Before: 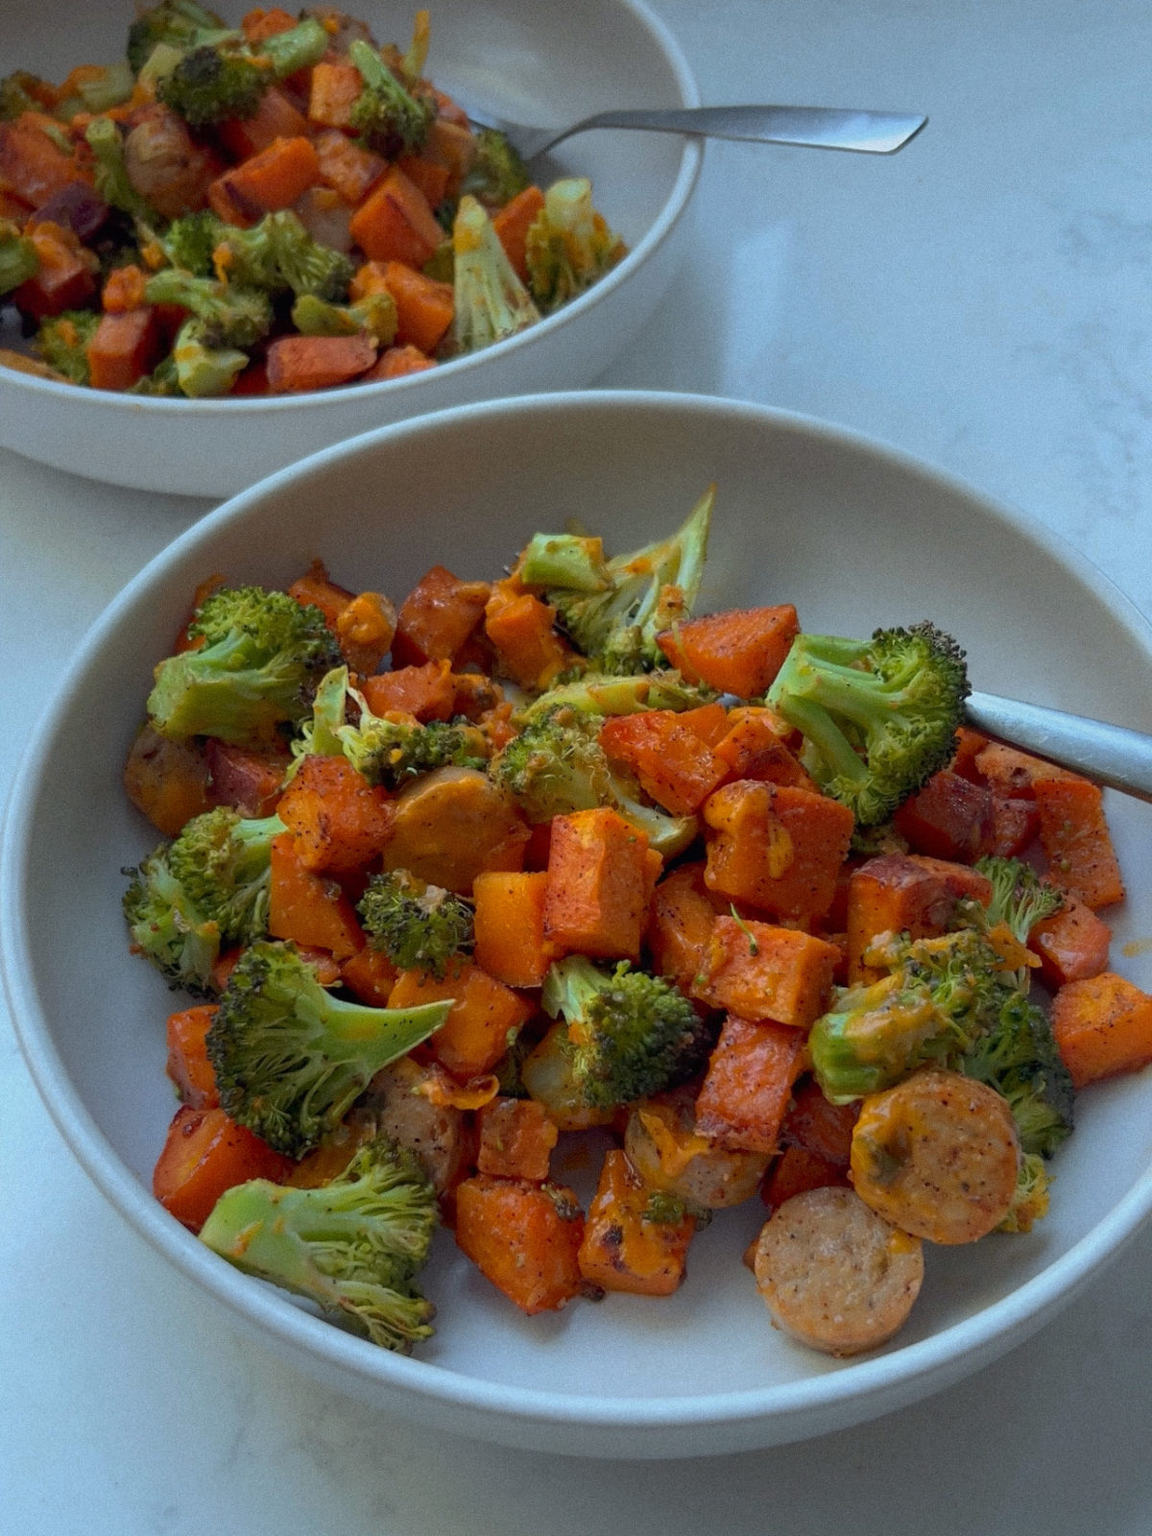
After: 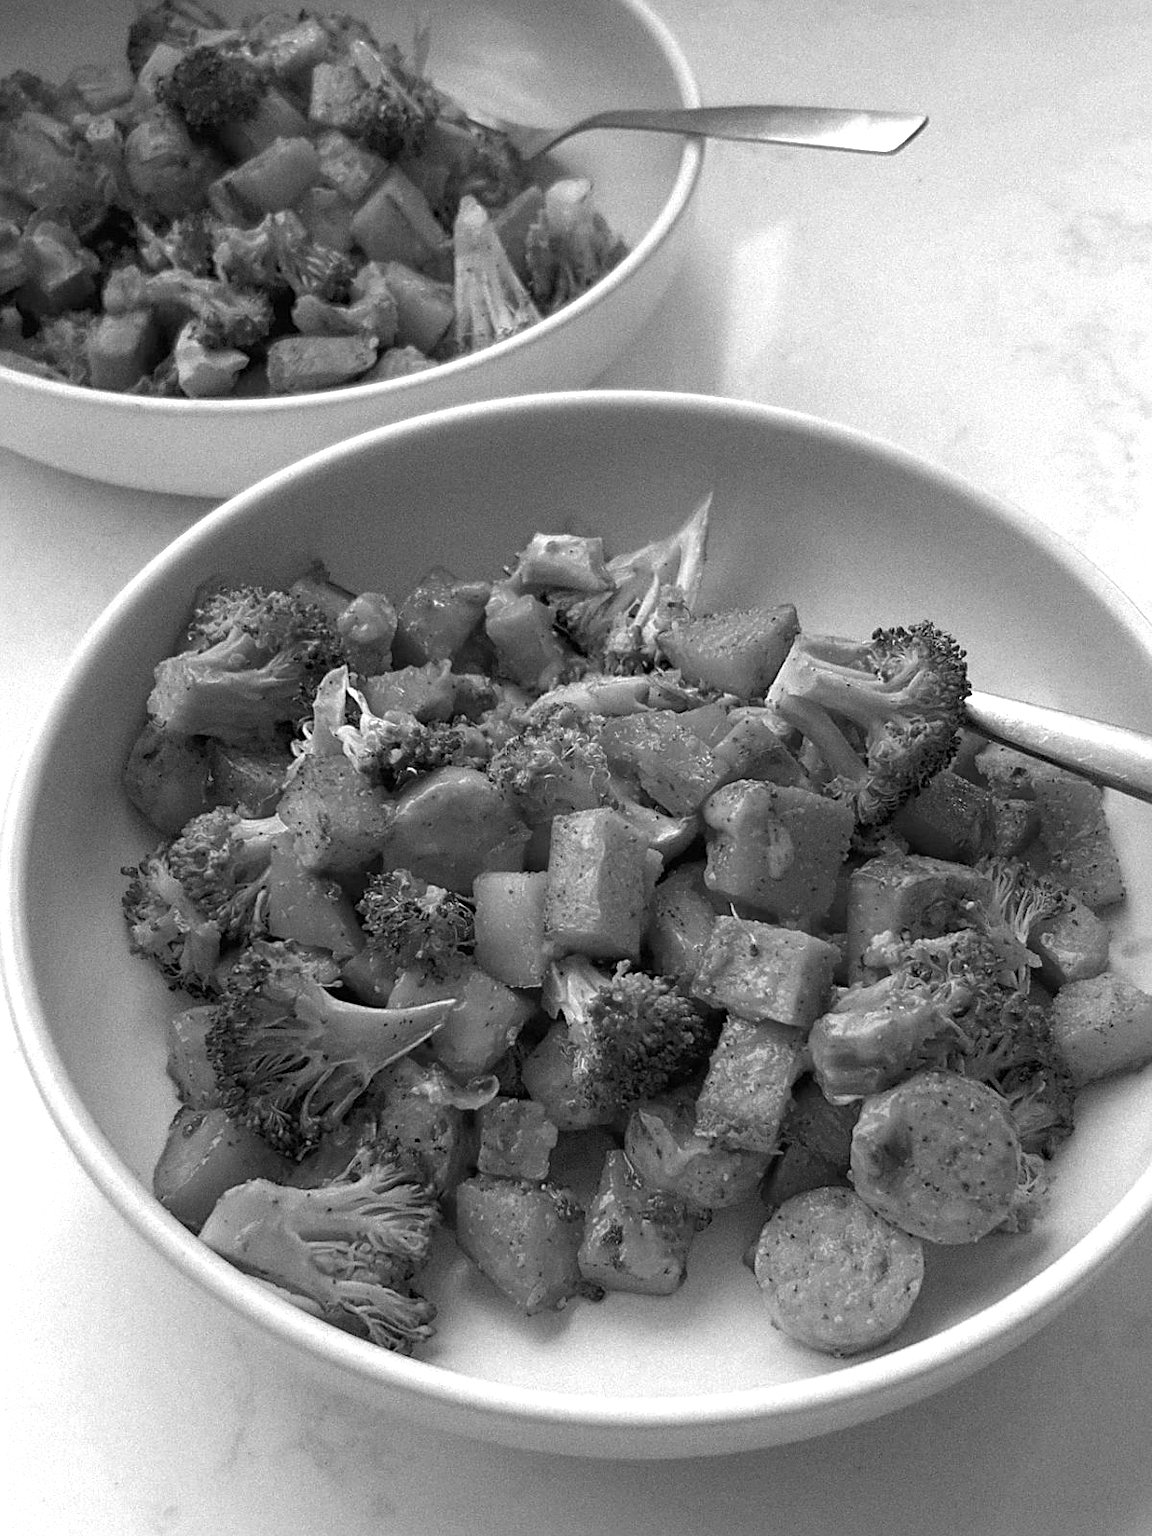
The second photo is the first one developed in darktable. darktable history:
color calibration: output gray [0.28, 0.41, 0.31, 0], gray › normalize channels true, illuminant same as pipeline (D50), adaptation XYZ, x 0.346, y 0.359, gamut compression 0
sharpen: on, module defaults
color balance rgb: linear chroma grading › global chroma 25%, perceptual saturation grading › global saturation 40%, perceptual brilliance grading › global brilliance 30%, global vibrance 40%
